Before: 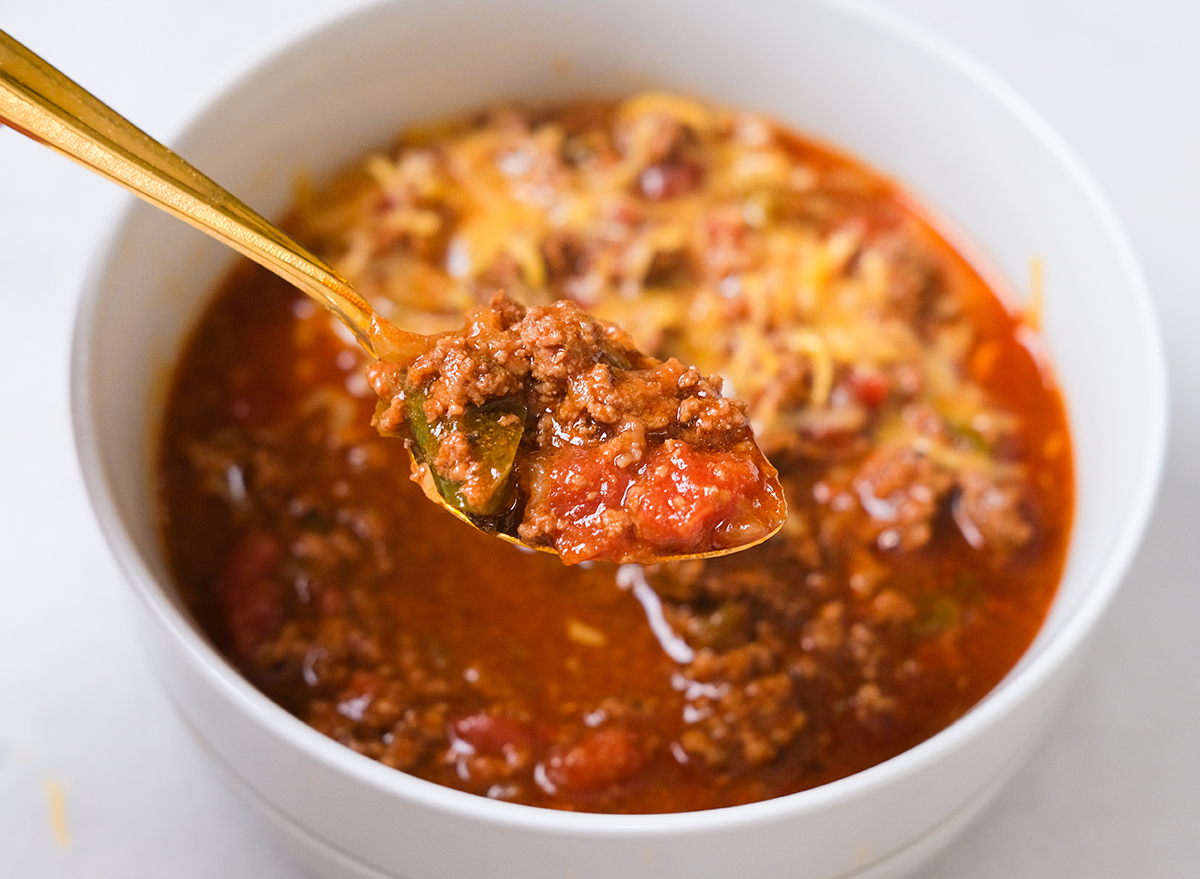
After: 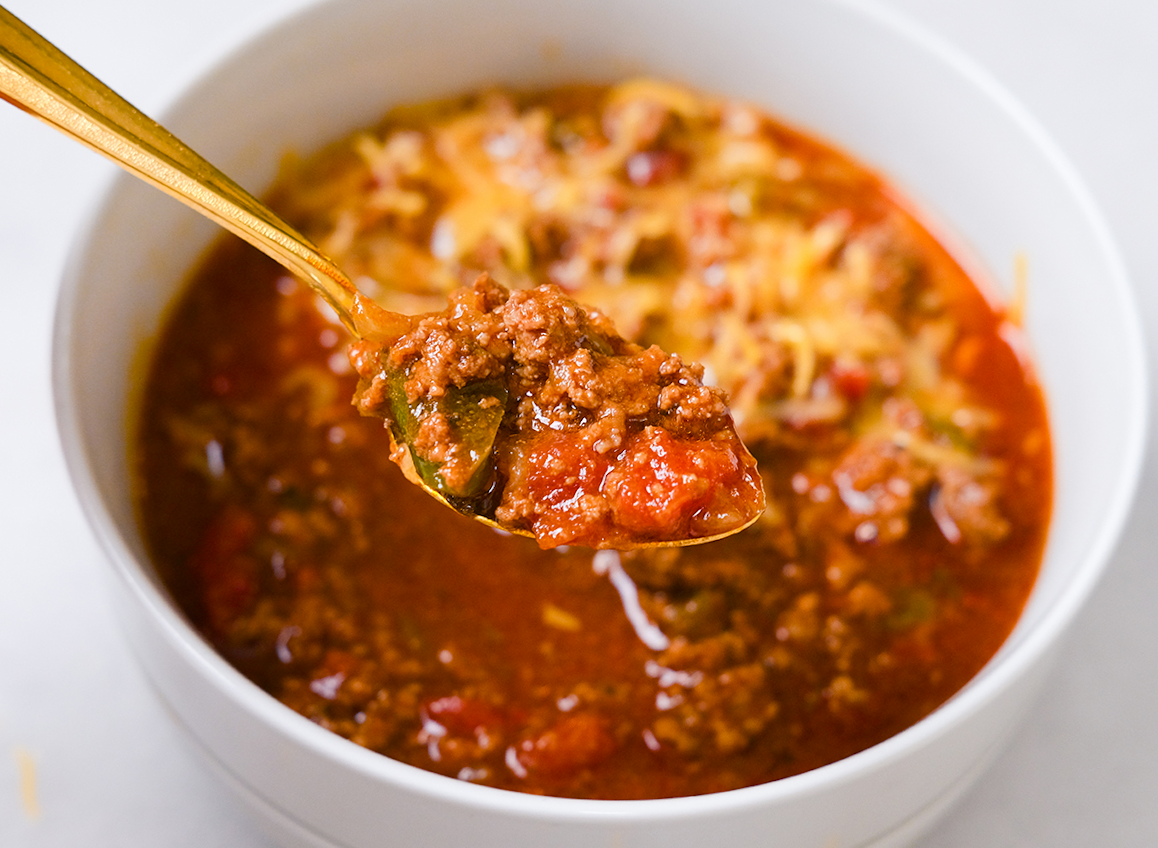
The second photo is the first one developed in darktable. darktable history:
crop and rotate: angle -1.52°
color balance rgb: shadows lift › chroma 7.472%, shadows lift › hue 246.3°, perceptual saturation grading › global saturation 20%, perceptual saturation grading › highlights -25.687%, perceptual saturation grading › shadows 49.486%
